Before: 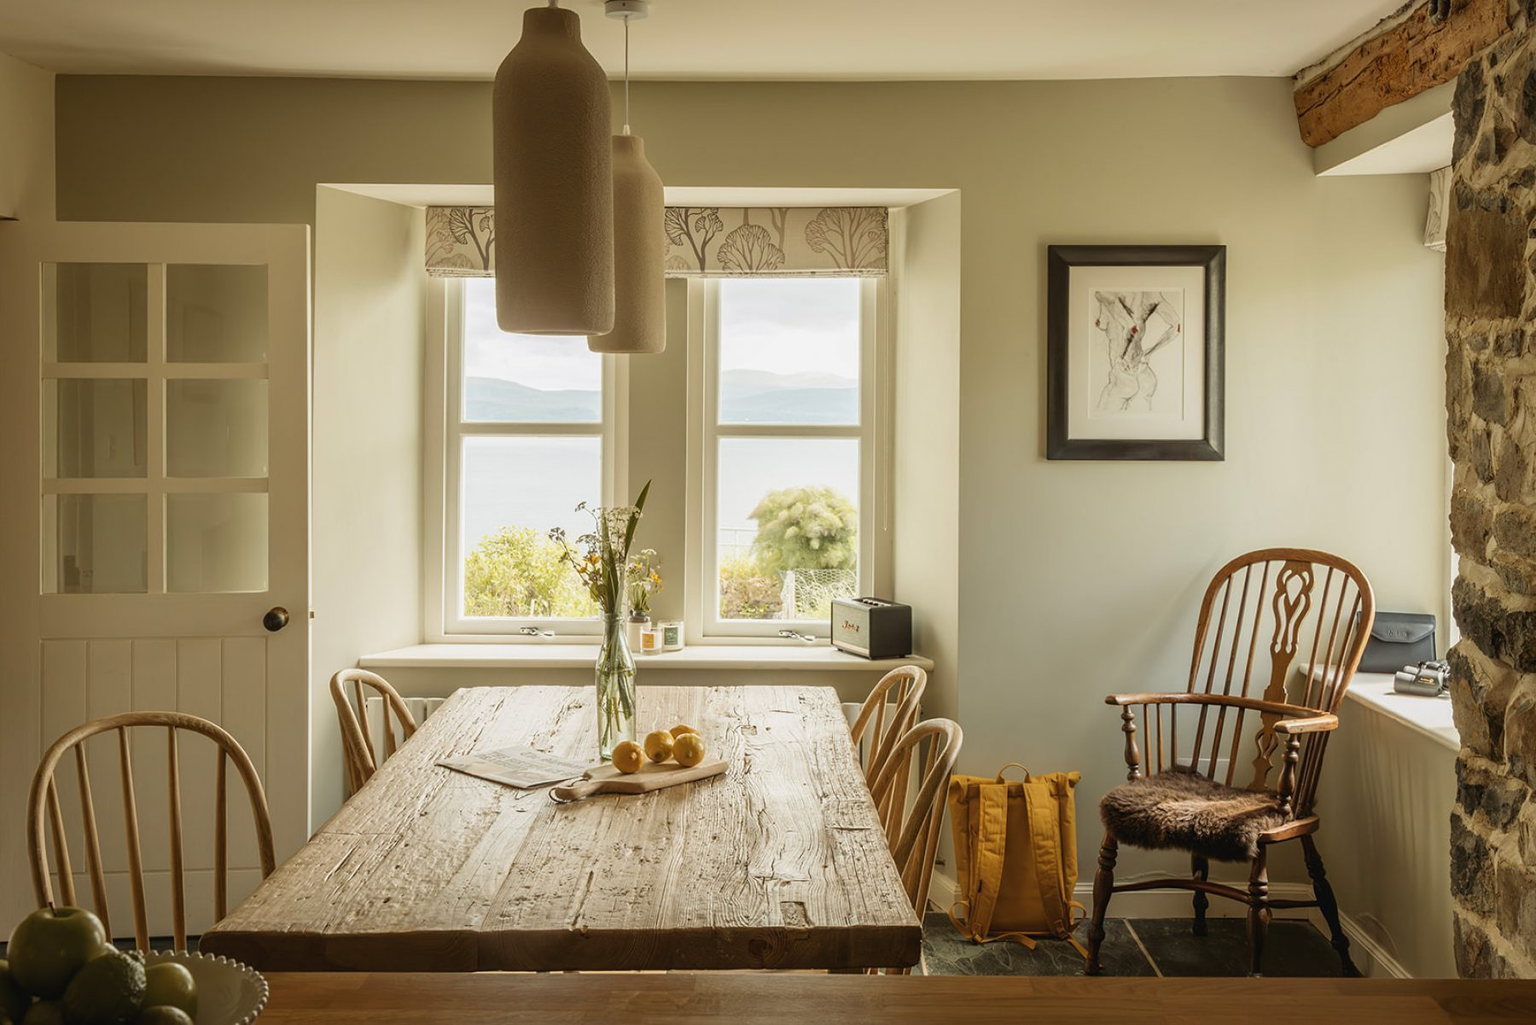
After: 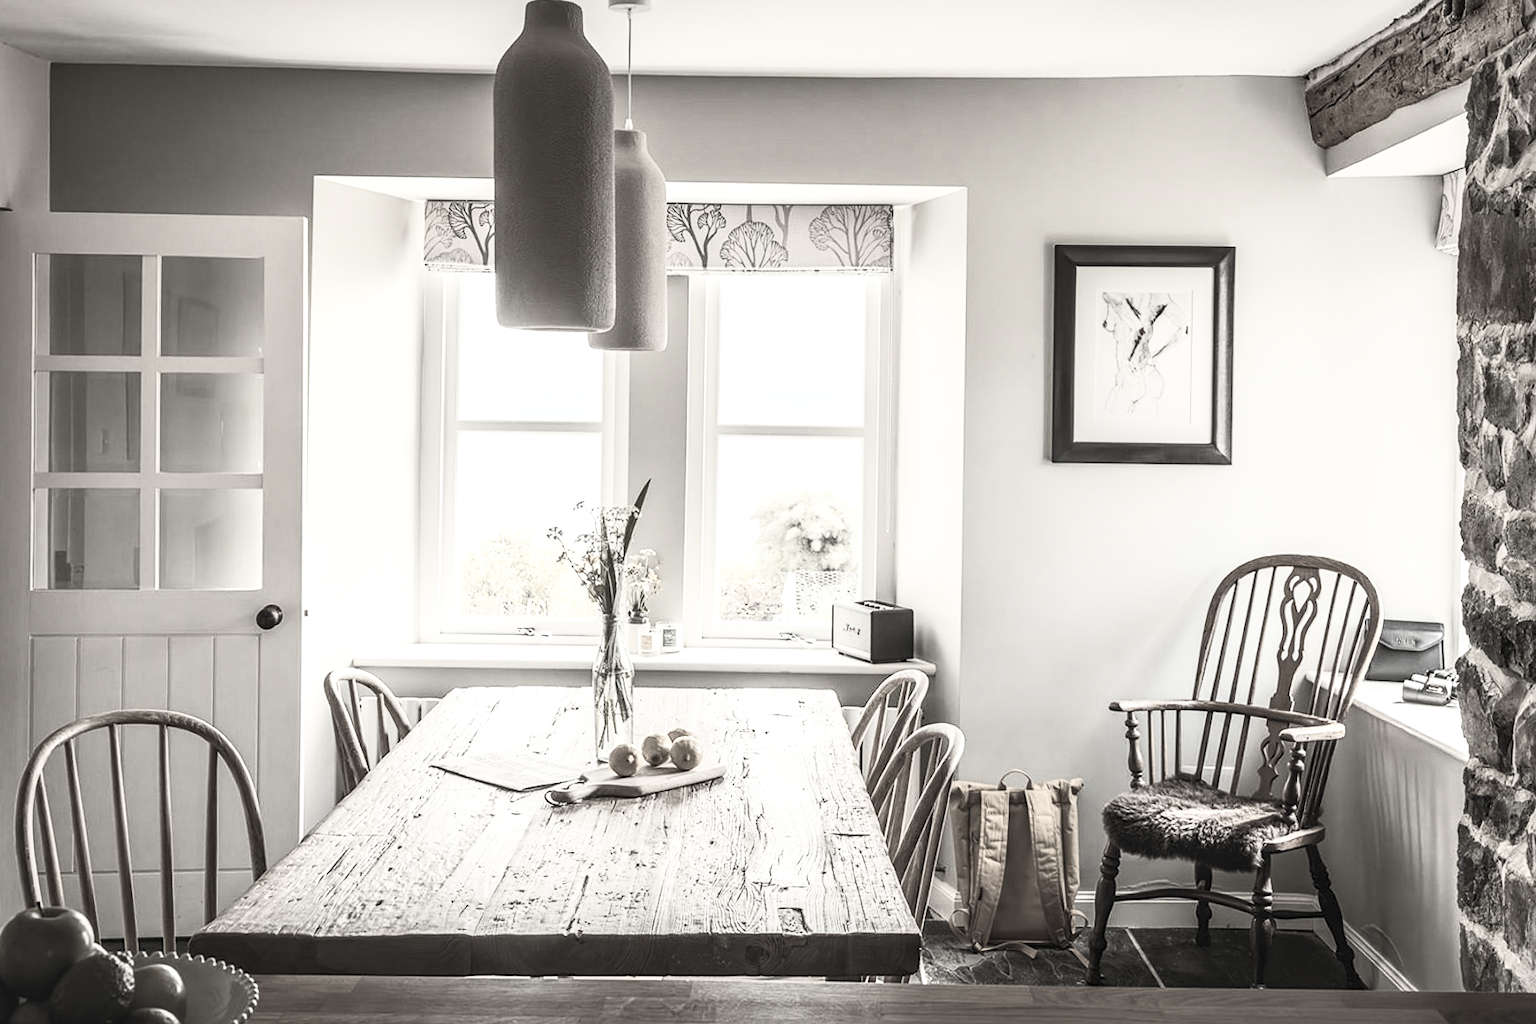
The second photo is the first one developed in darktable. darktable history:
sharpen: amount 0.2
color correction: saturation 0.2
local contrast: detail 130%
tone equalizer: on, module defaults
velvia: strength 15%
crop and rotate: angle -0.5°
contrast brightness saturation: contrast 0.57, brightness 0.57, saturation -0.34
